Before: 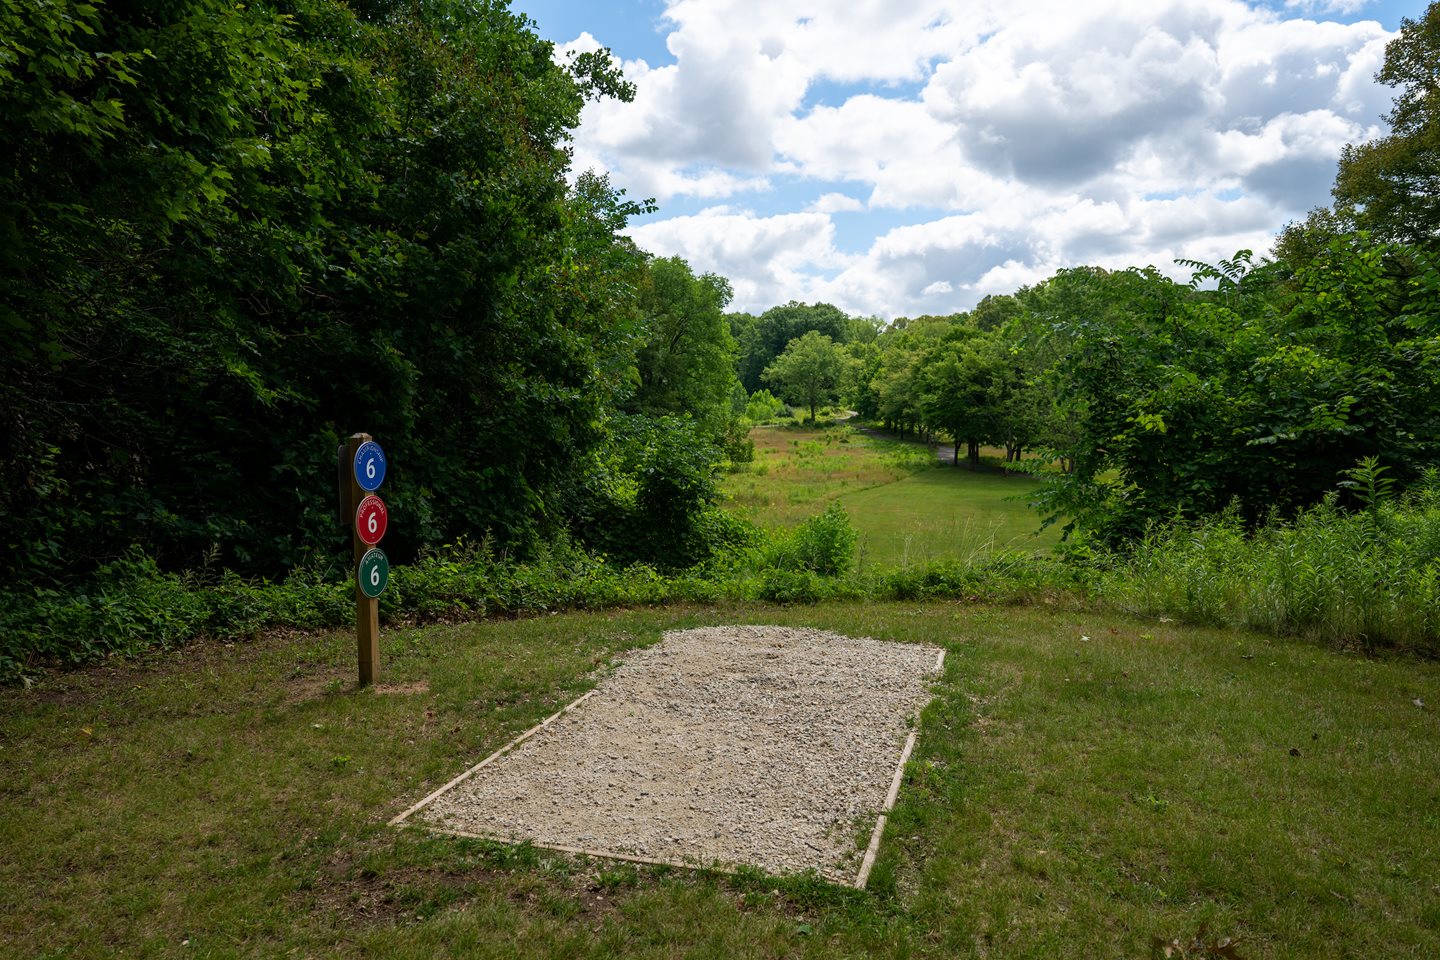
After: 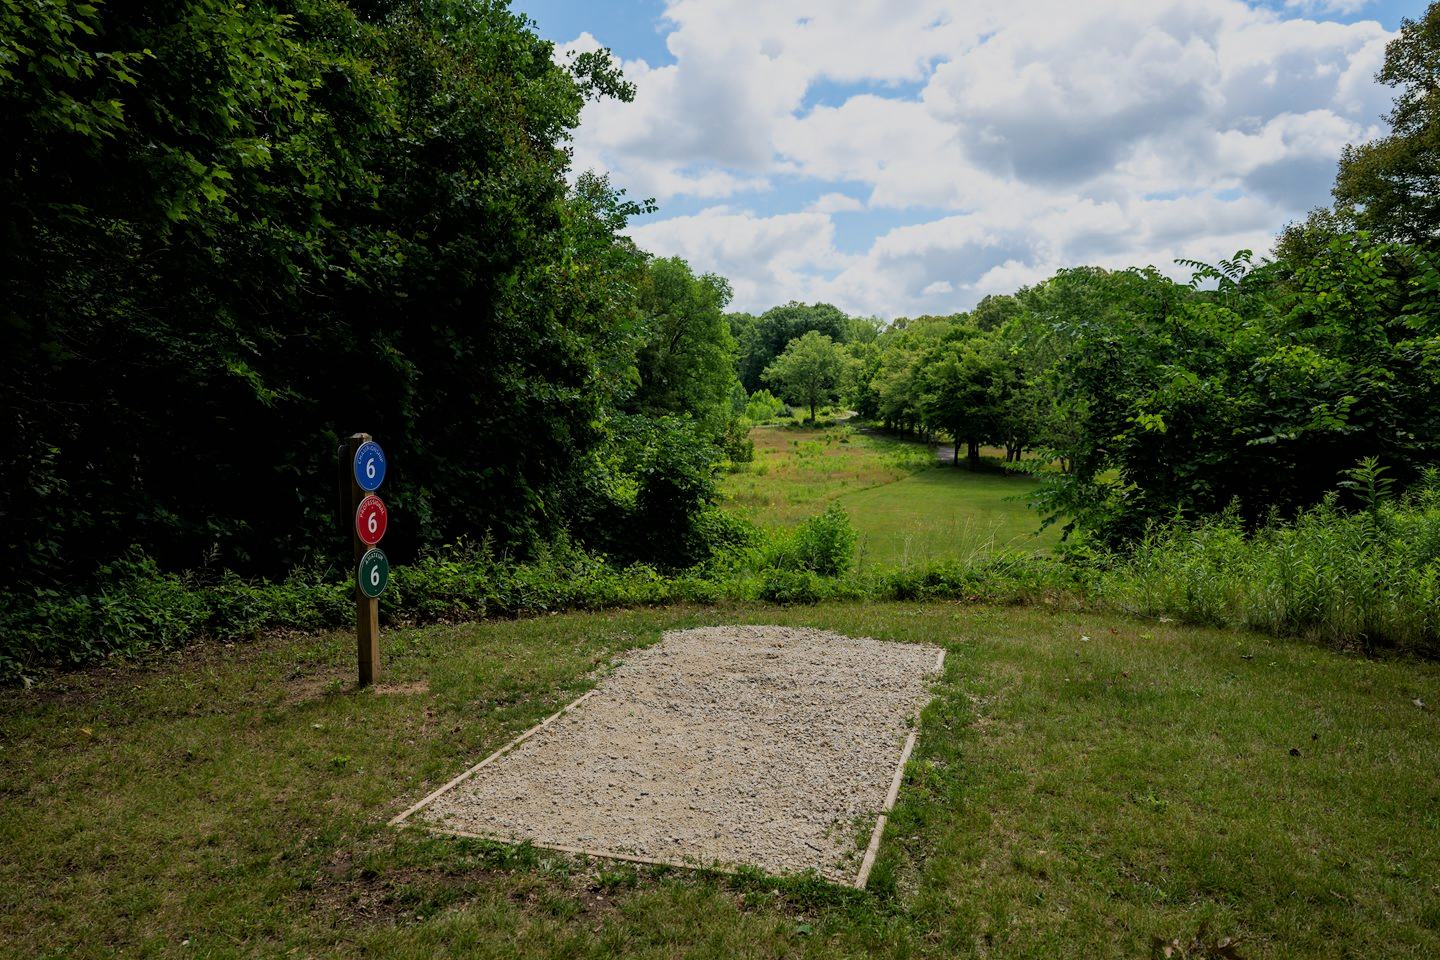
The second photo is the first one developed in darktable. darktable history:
levels: white 99.95%, levels [0, 0.492, 0.984]
filmic rgb: black relative exposure -7.65 EV, white relative exposure 4.56 EV, hardness 3.61, color science v6 (2022)
